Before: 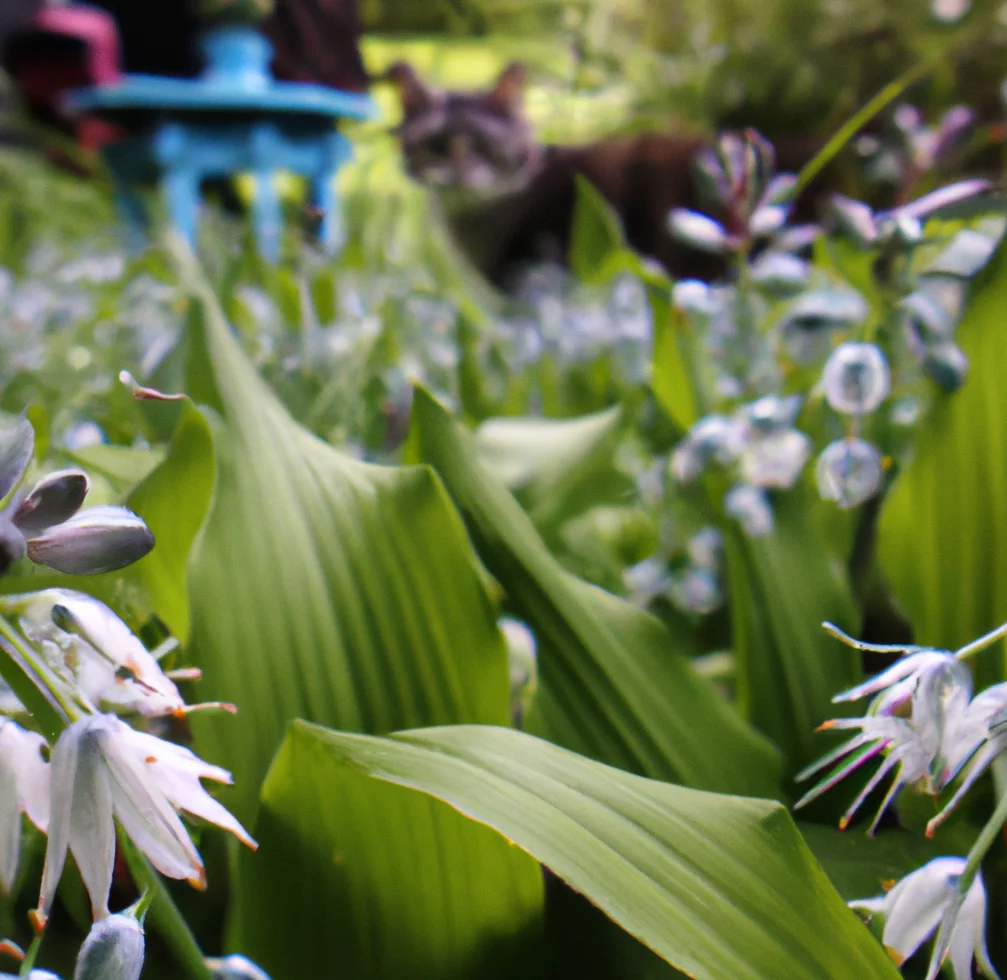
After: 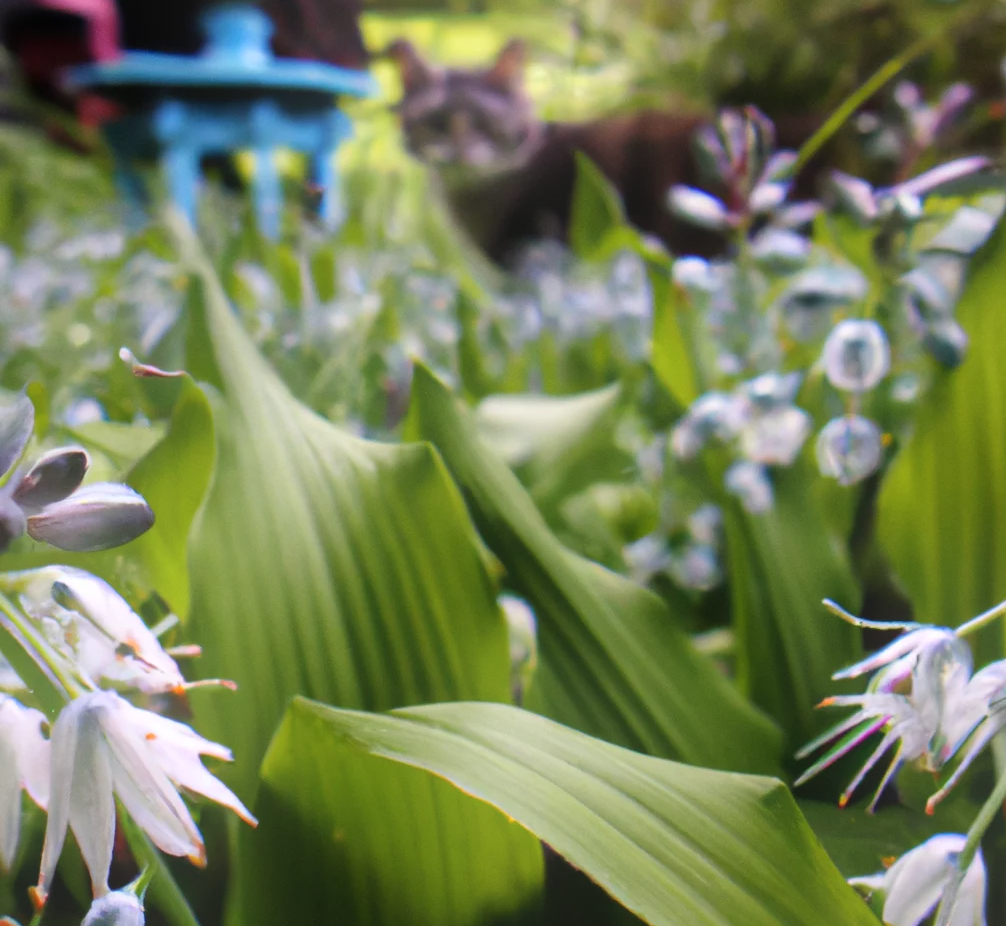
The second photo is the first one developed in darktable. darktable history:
bloom: on, module defaults
crop and rotate: top 2.479%, bottom 3.018%
